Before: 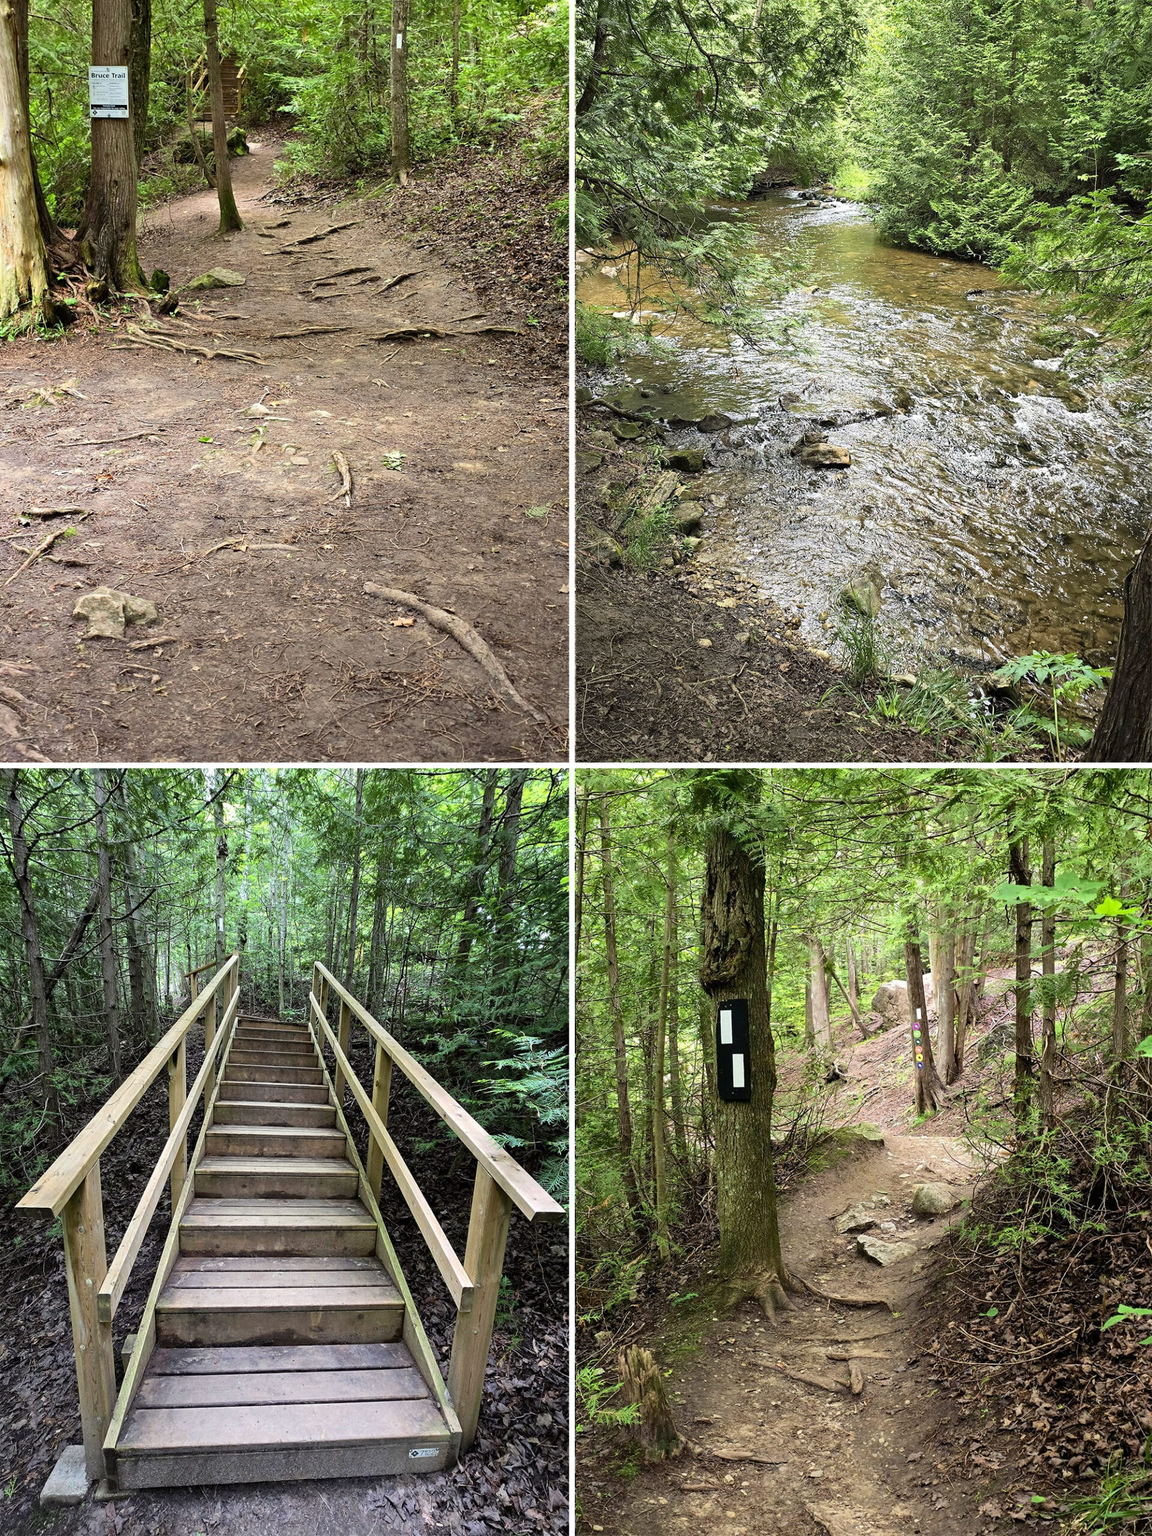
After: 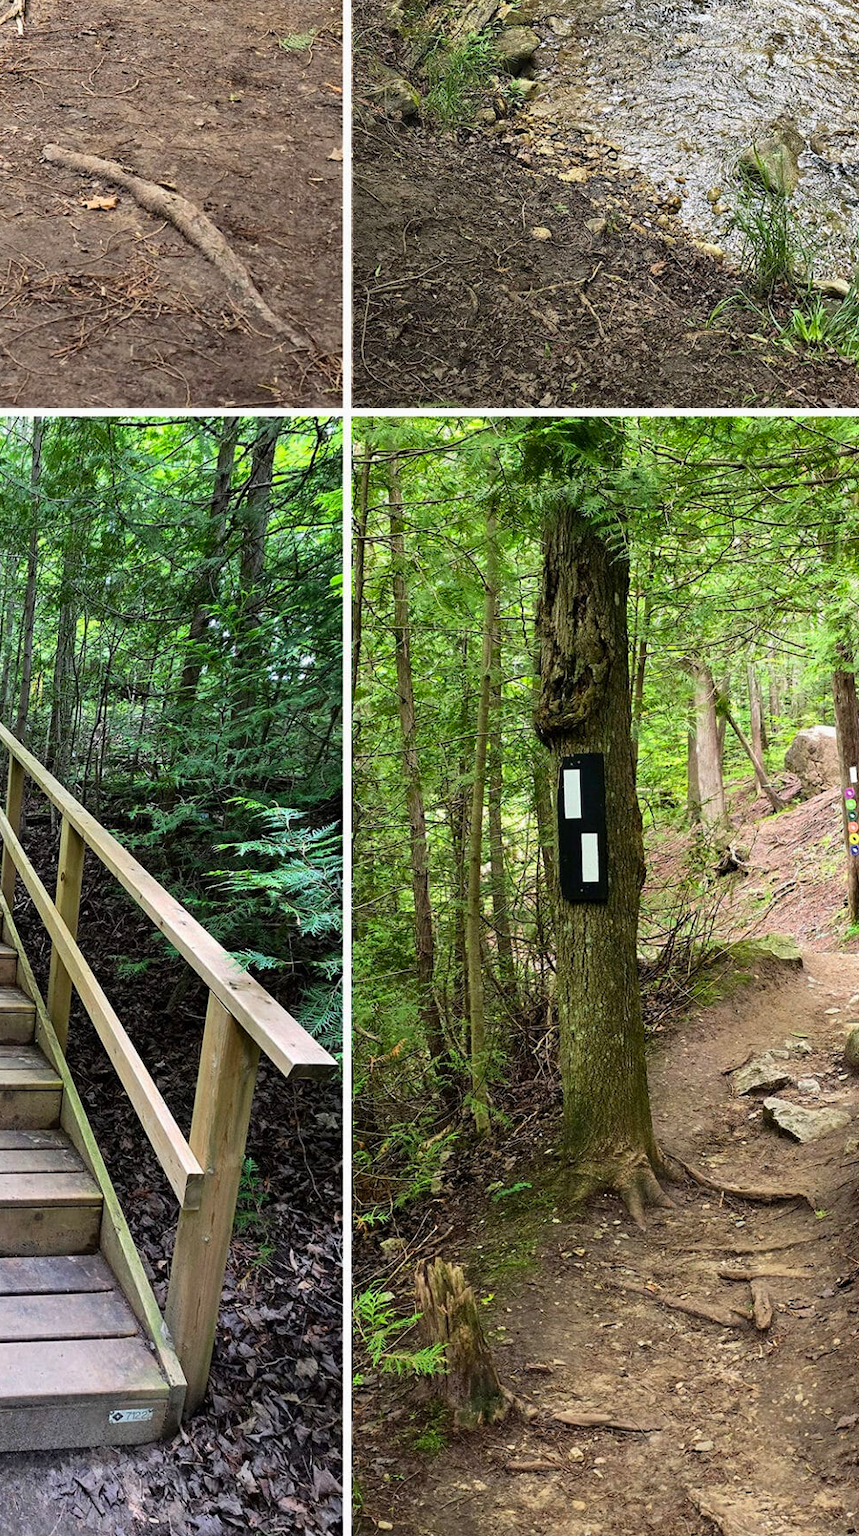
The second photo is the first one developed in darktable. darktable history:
crop and rotate: left 29.048%, top 31.466%, right 19.817%
exposure: exposure -0.04 EV, compensate highlight preservation false
